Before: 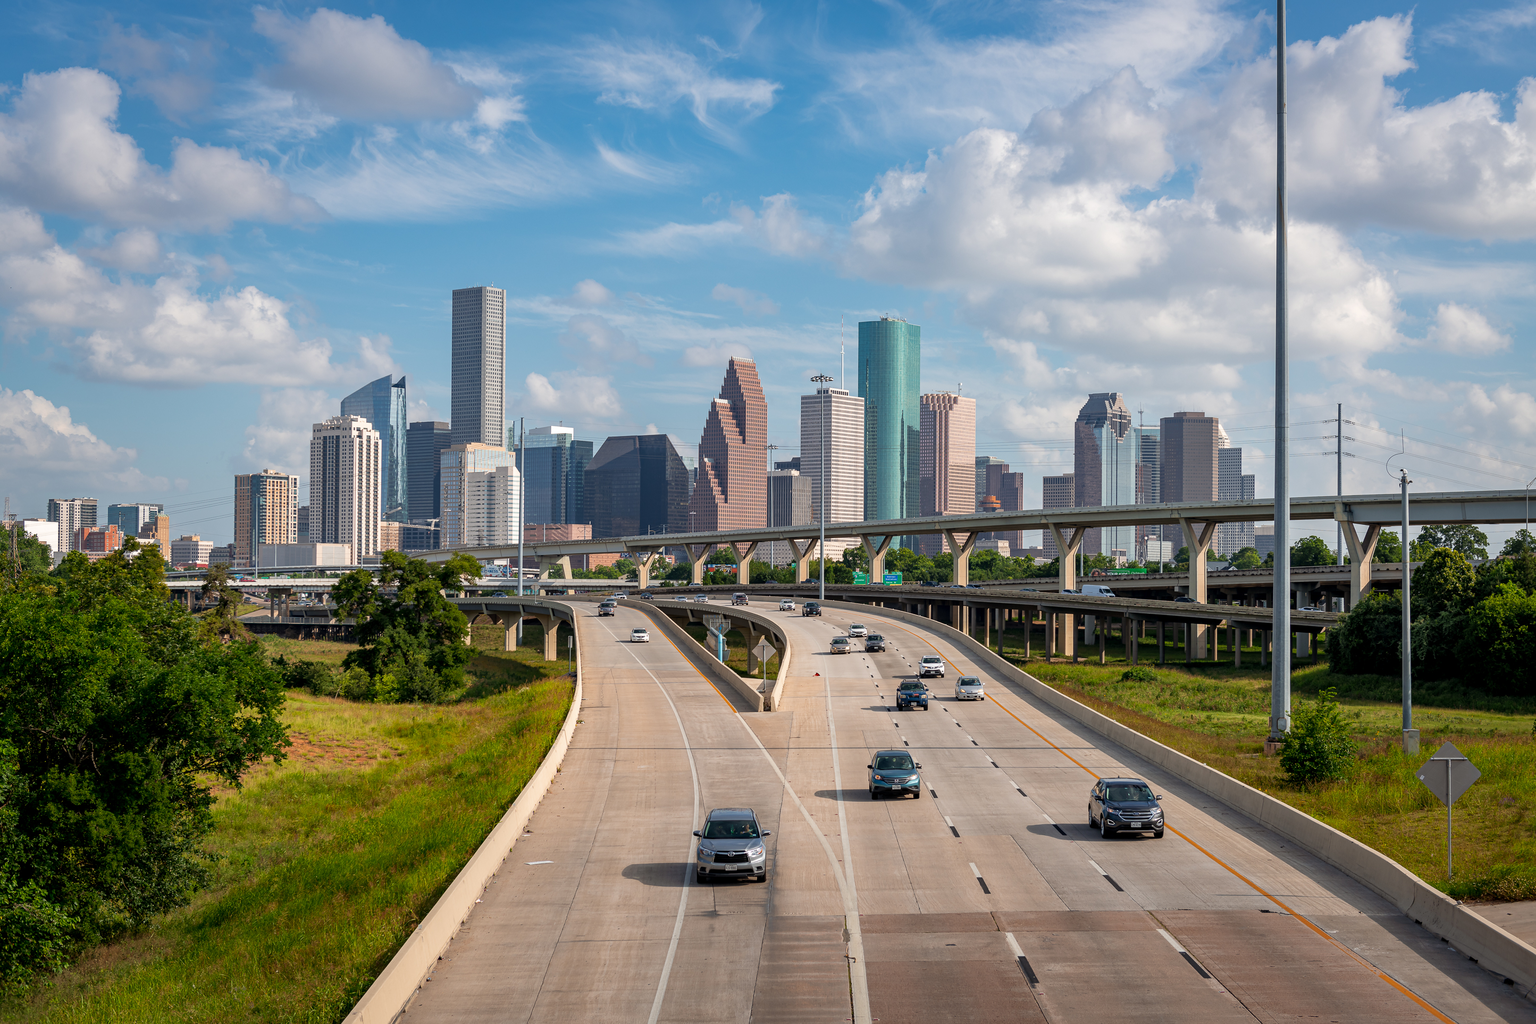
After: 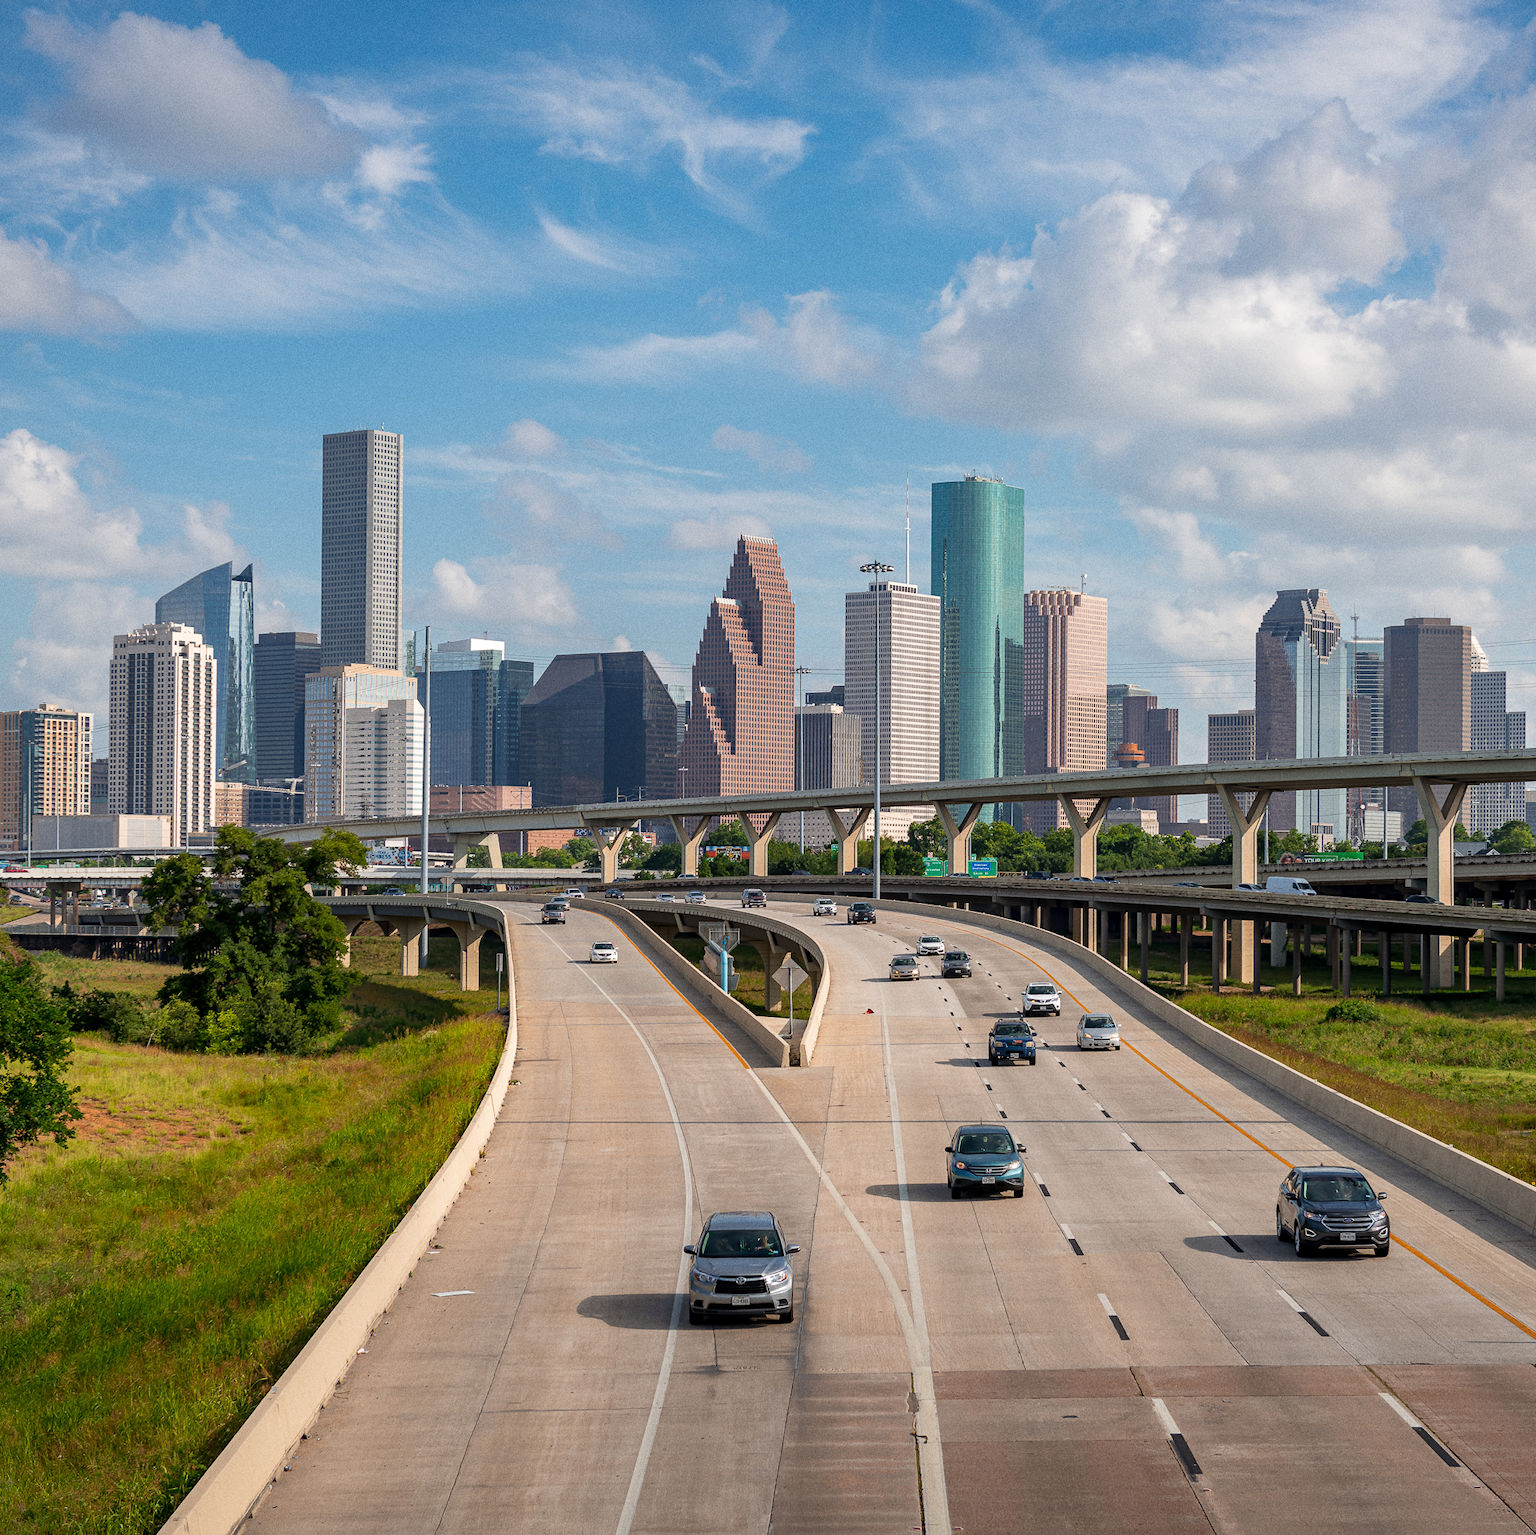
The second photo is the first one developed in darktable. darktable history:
crop and rotate: left 15.446%, right 17.836%
grain: coarseness 0.09 ISO
